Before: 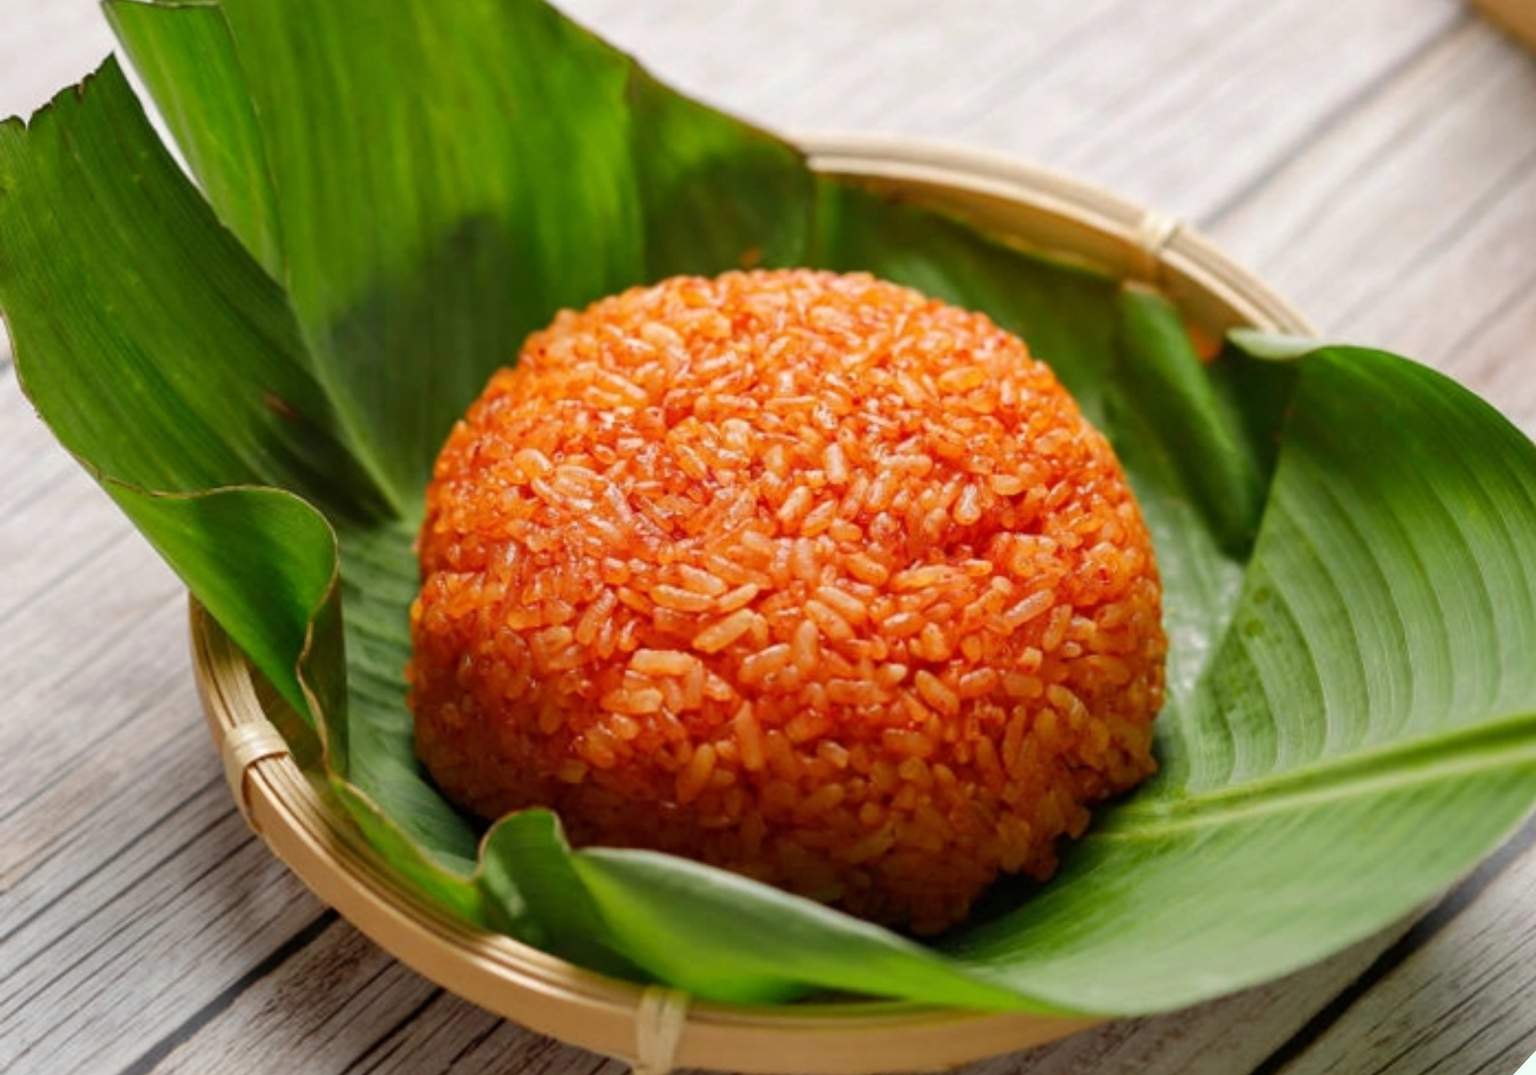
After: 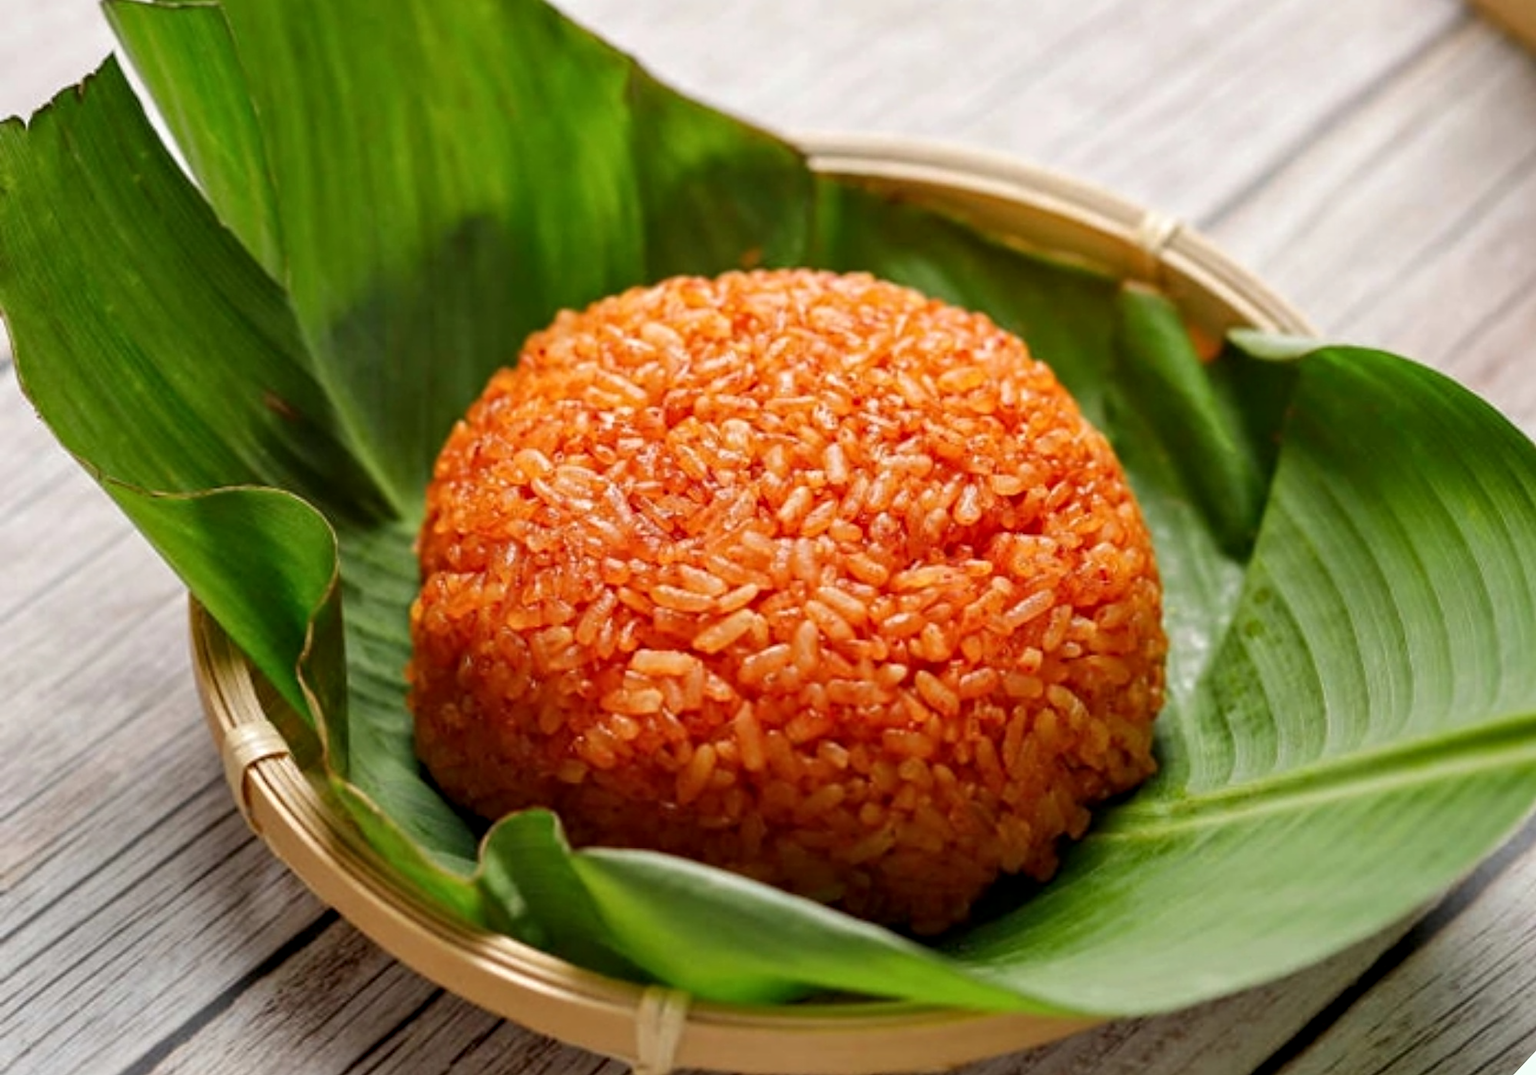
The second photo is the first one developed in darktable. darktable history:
contrast equalizer: octaves 7, y [[0.509, 0.514, 0.523, 0.542, 0.578, 0.603], [0.5 ×6], [0.509, 0.514, 0.523, 0.542, 0.578, 0.603], [0.001, 0.002, 0.003, 0.005, 0.01, 0.013], [0.001, 0.002, 0.003, 0.005, 0.01, 0.013]]
